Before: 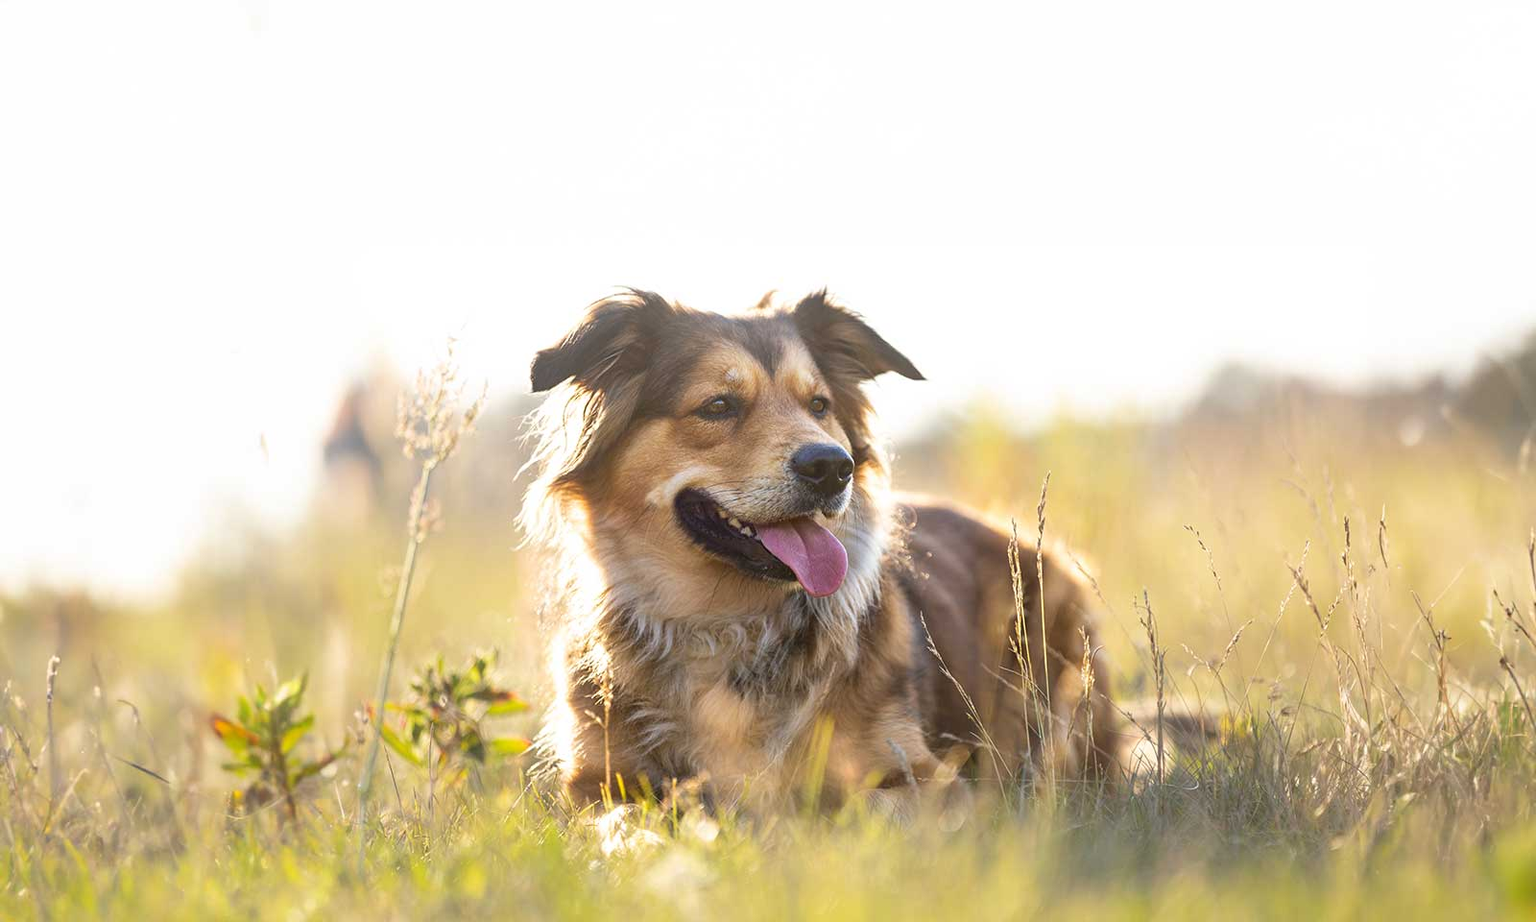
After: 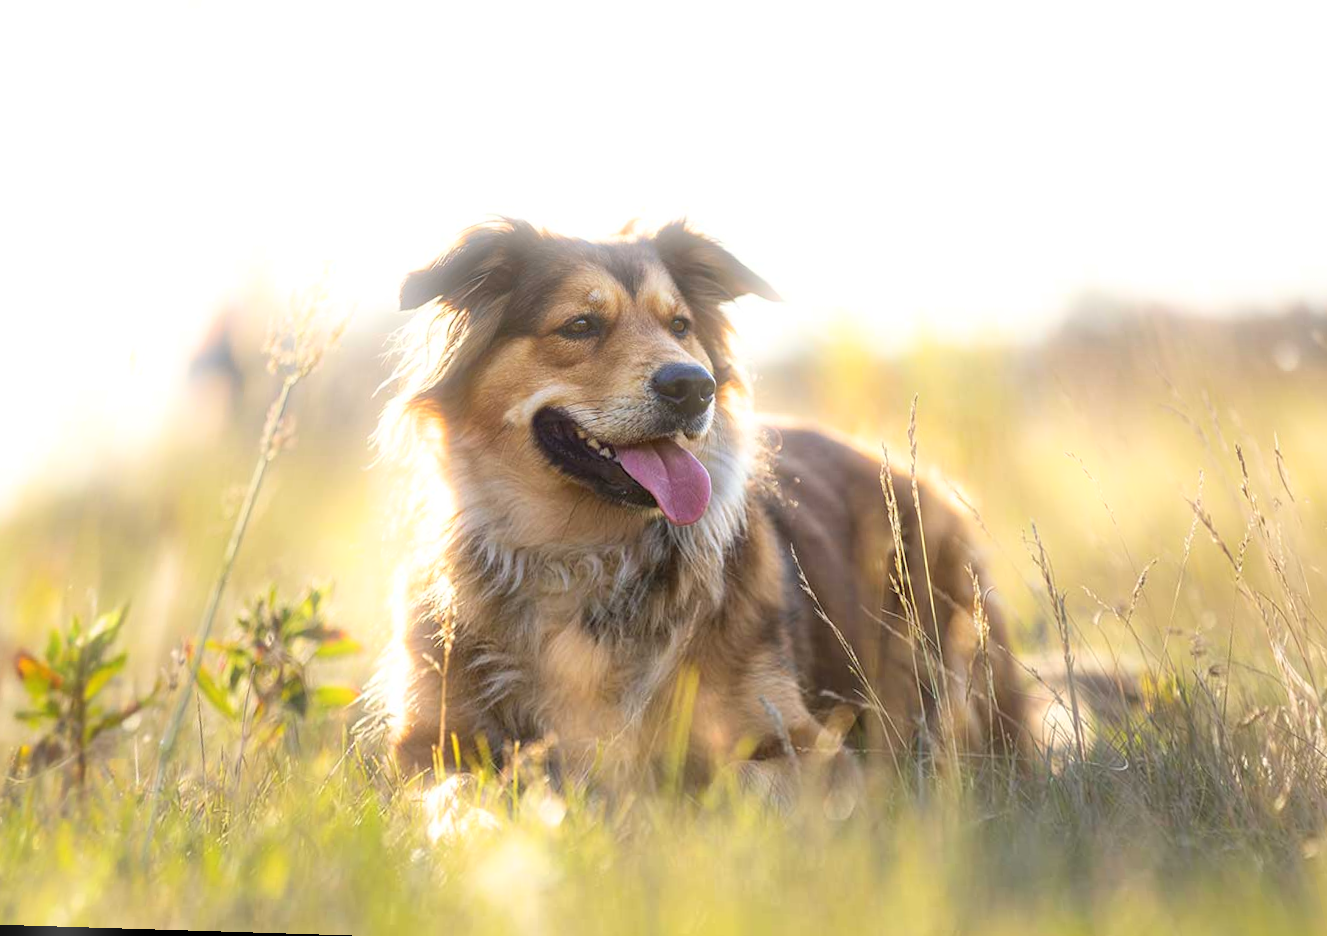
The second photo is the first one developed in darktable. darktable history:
rotate and perspective: rotation 0.72°, lens shift (vertical) -0.352, lens shift (horizontal) -0.051, crop left 0.152, crop right 0.859, crop top 0.019, crop bottom 0.964
bloom: size 5%, threshold 95%, strength 15%
